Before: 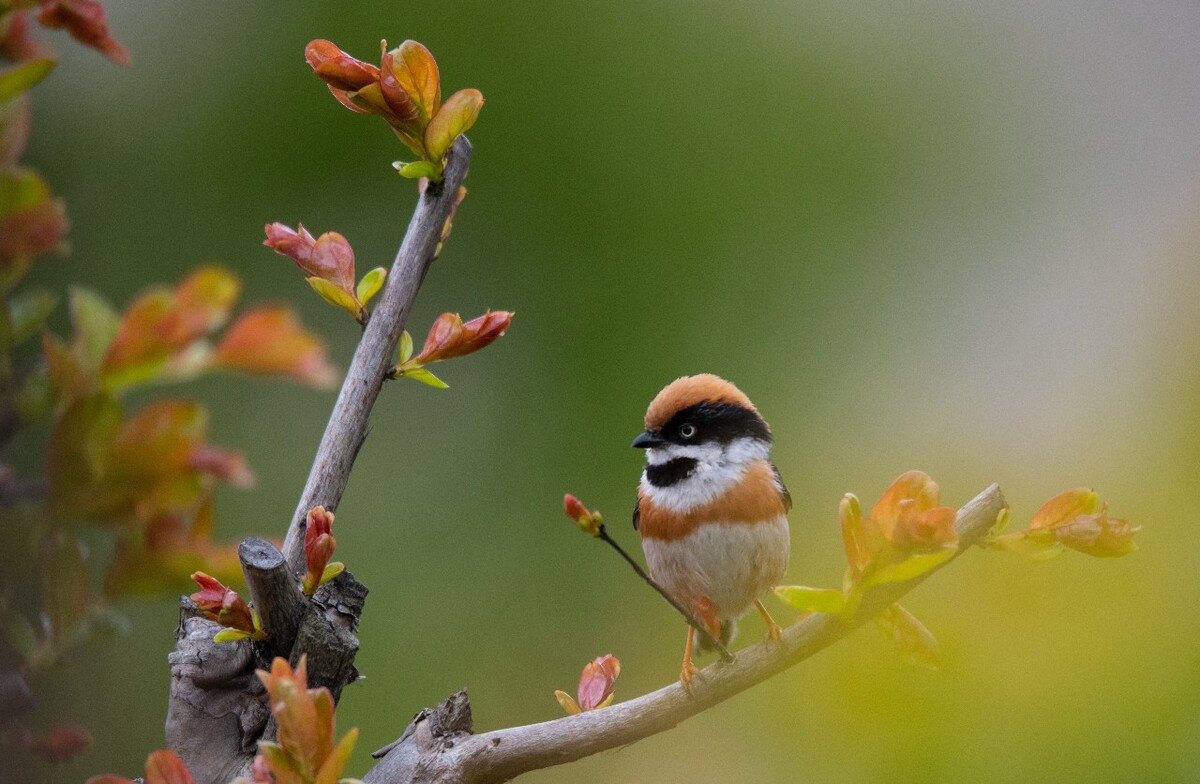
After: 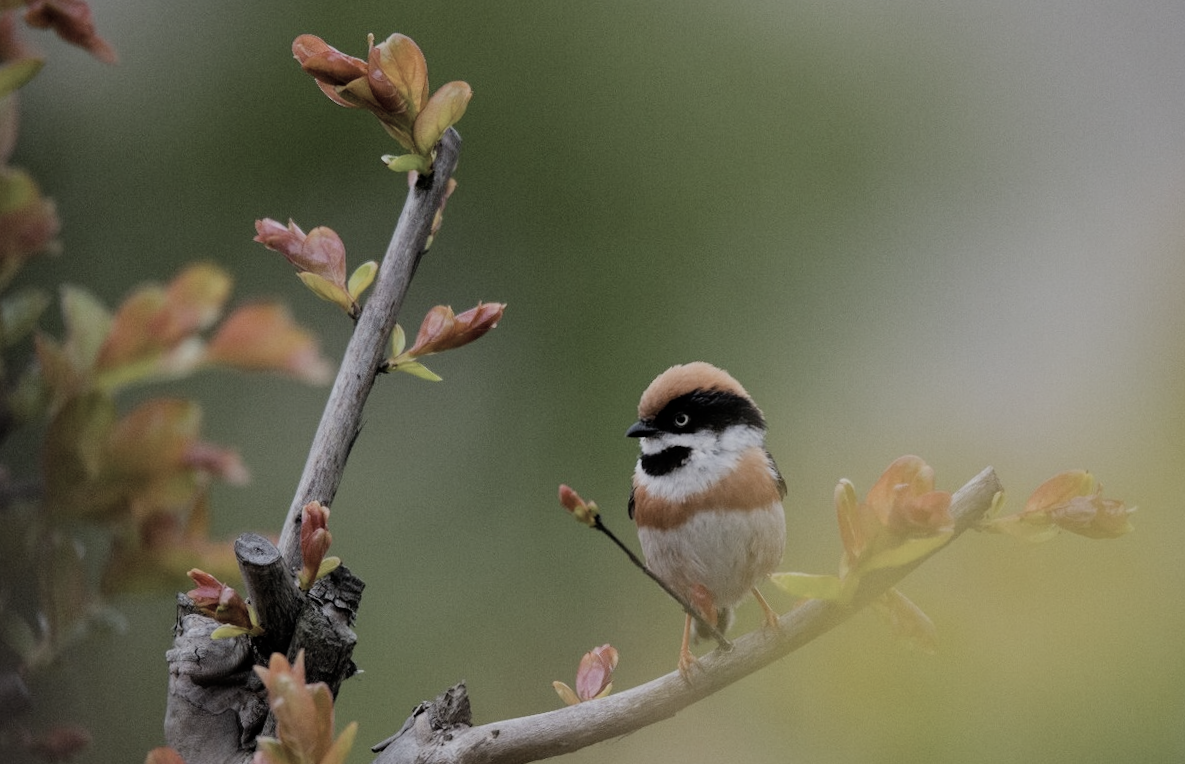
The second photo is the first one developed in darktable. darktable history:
filmic rgb: black relative exposure -7.65 EV, white relative exposure 4.56 EV, hardness 3.61
color zones: curves: ch1 [(0, 0.292) (0.001, 0.292) (0.2, 0.264) (0.4, 0.248) (0.6, 0.248) (0.8, 0.264) (0.999, 0.292) (1, 0.292)]
rotate and perspective: rotation -1°, crop left 0.011, crop right 0.989, crop top 0.025, crop bottom 0.975
